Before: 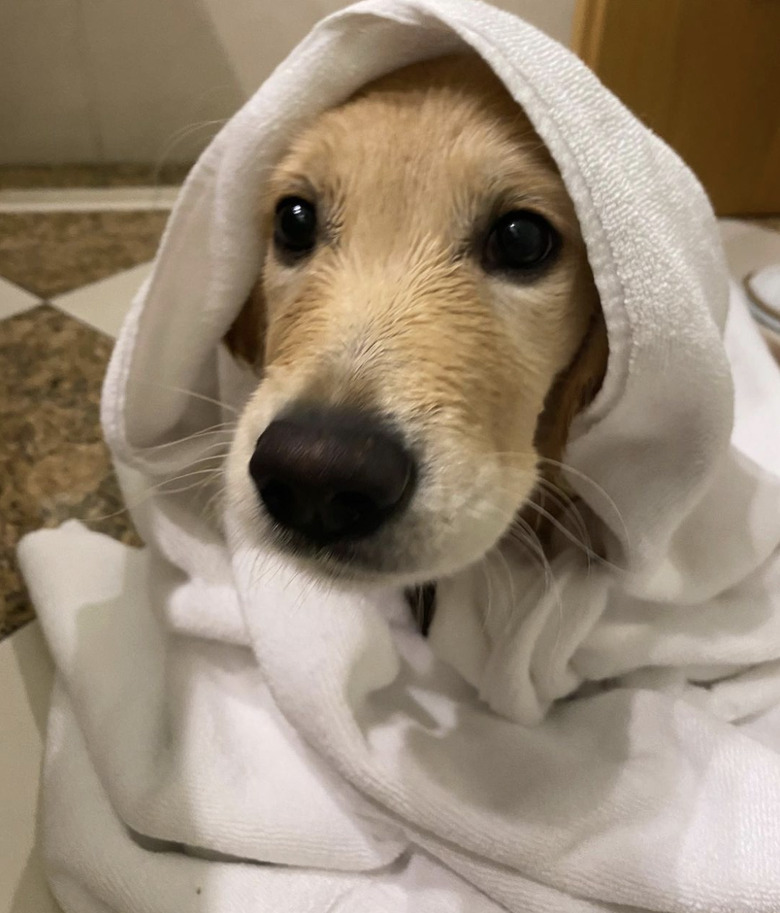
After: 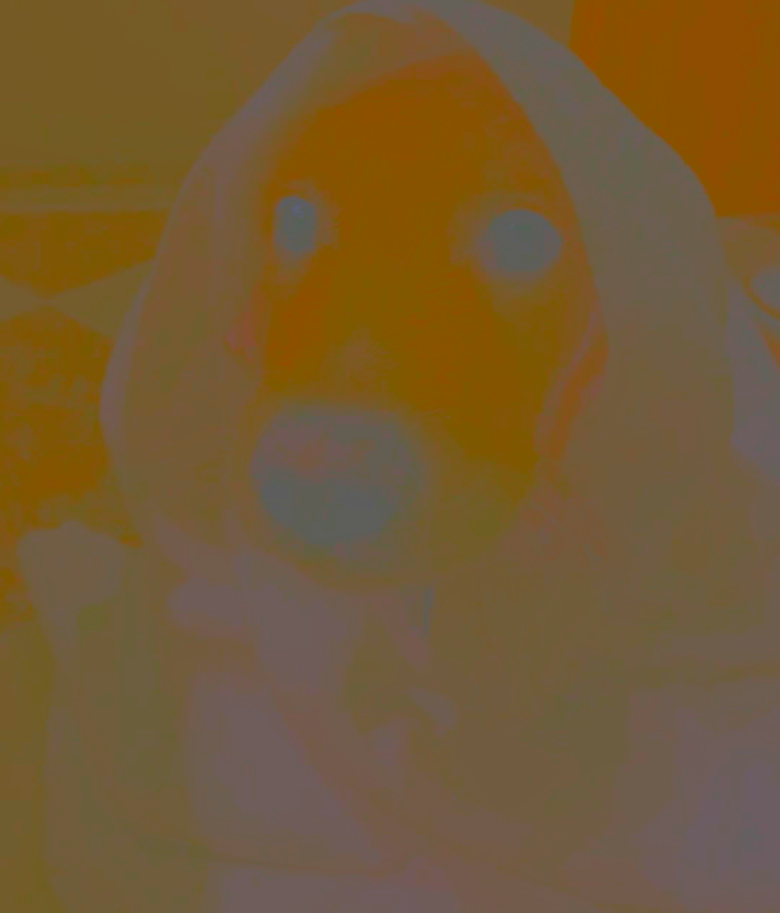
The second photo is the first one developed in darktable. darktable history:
contrast brightness saturation: contrast -0.987, brightness -0.155, saturation 0.755
exposure: exposure 0.611 EV, compensate highlight preservation false
sharpen: on, module defaults
